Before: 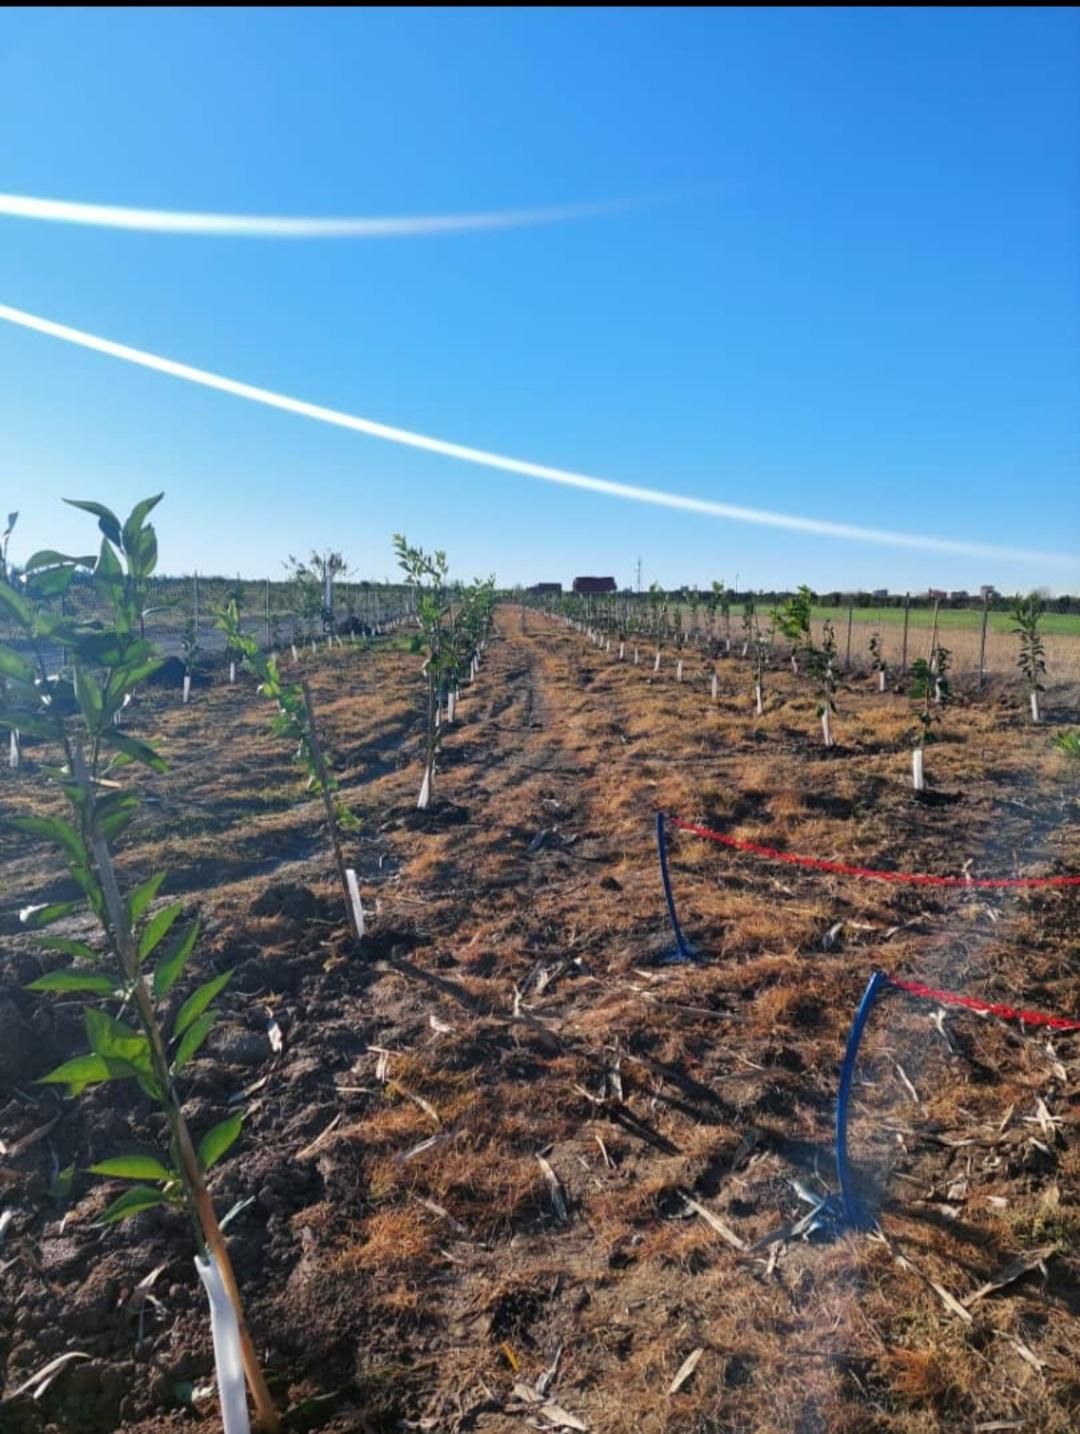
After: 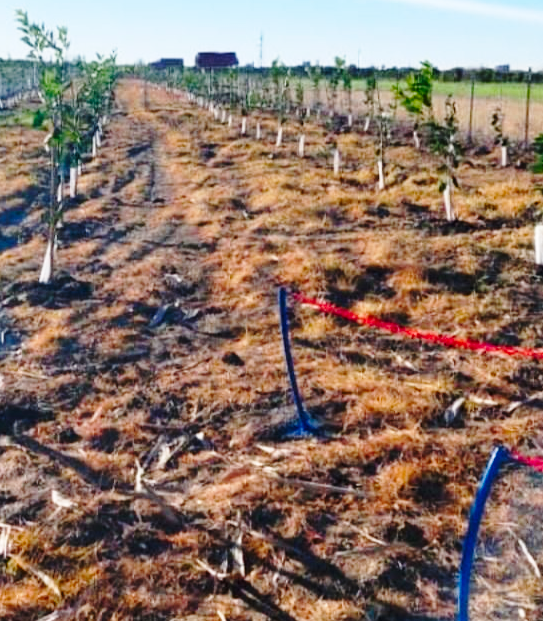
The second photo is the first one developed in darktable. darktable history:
crop: left 35.03%, top 36.625%, right 14.663%, bottom 20.057%
color balance rgb: perceptual saturation grading › global saturation 20%, perceptual saturation grading › highlights -25%, perceptual saturation grading › shadows 25%
base curve: curves: ch0 [(0, 0) (0.028, 0.03) (0.121, 0.232) (0.46, 0.748) (0.859, 0.968) (1, 1)], preserve colors none
